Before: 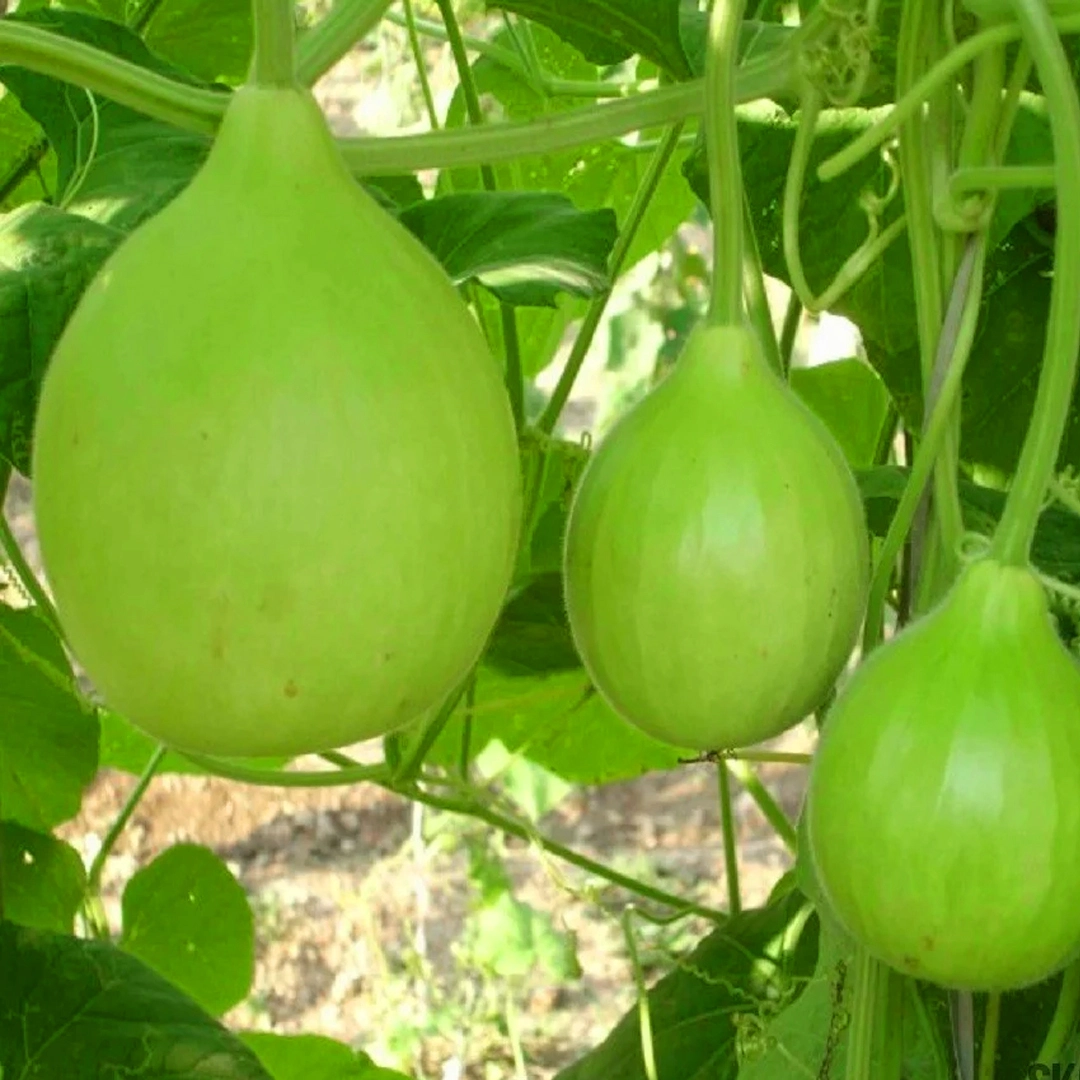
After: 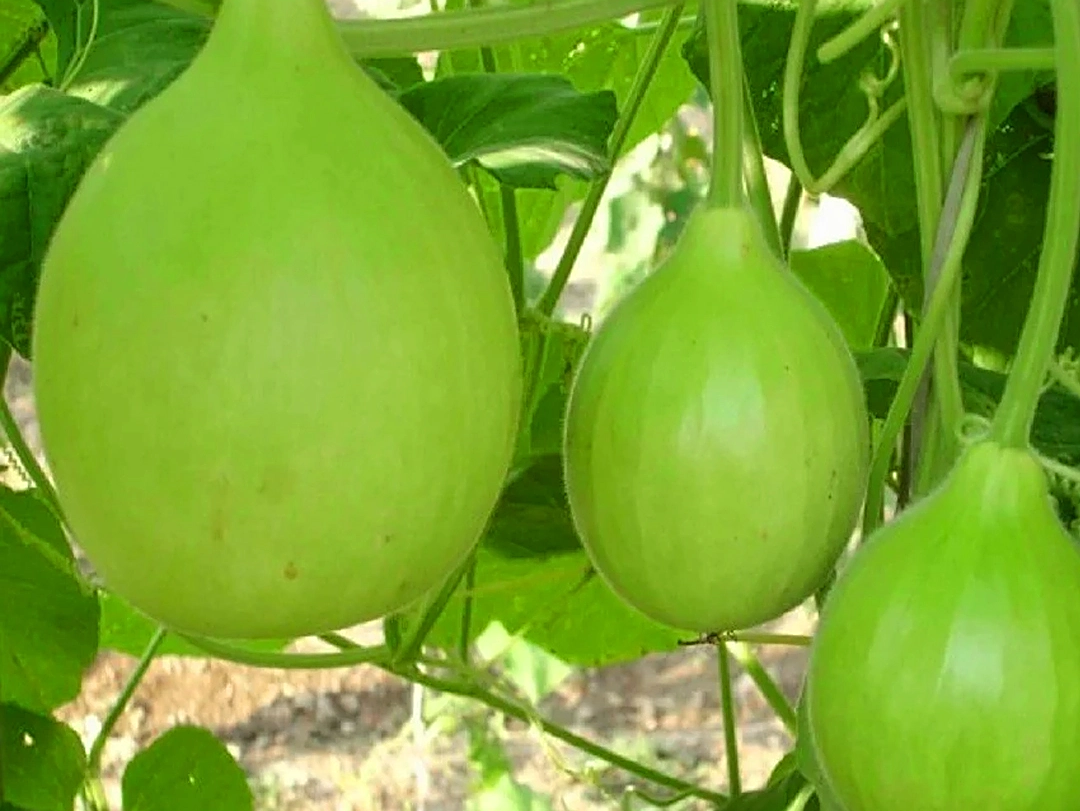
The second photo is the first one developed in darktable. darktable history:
crop: top 11.012%, bottom 13.885%
sharpen: amount 0.498
